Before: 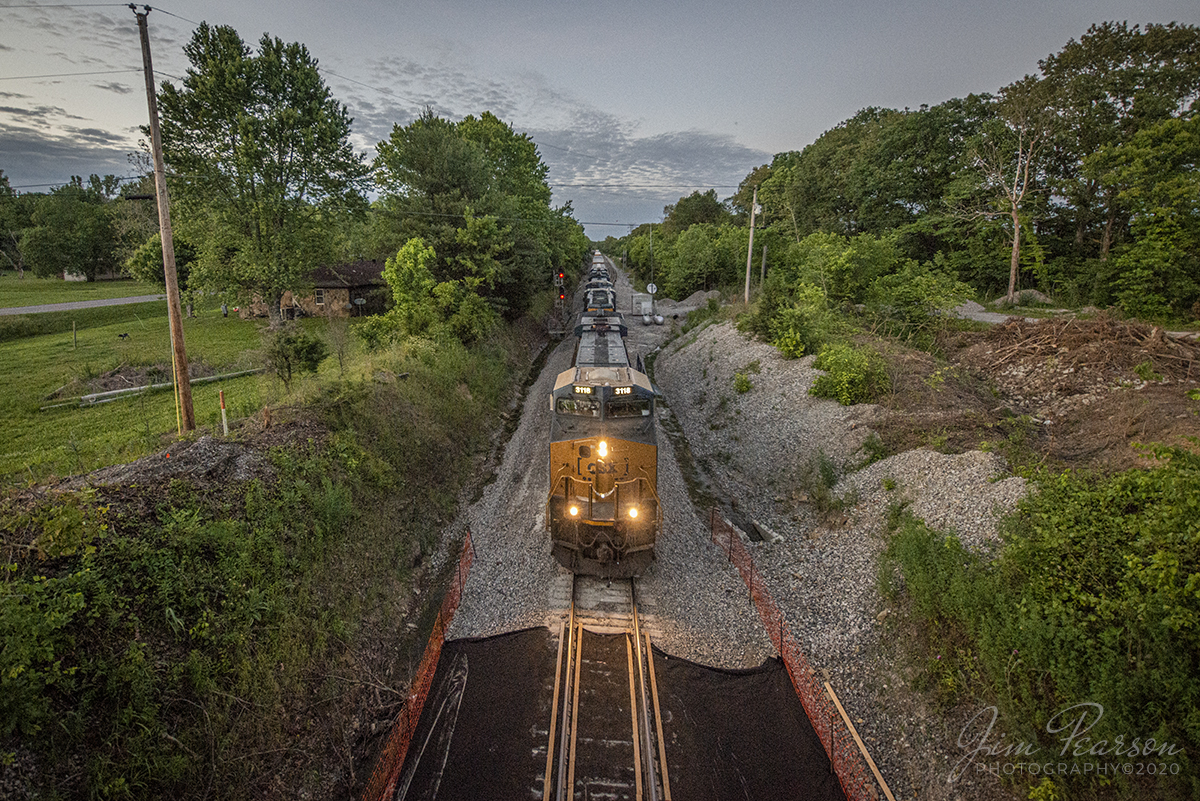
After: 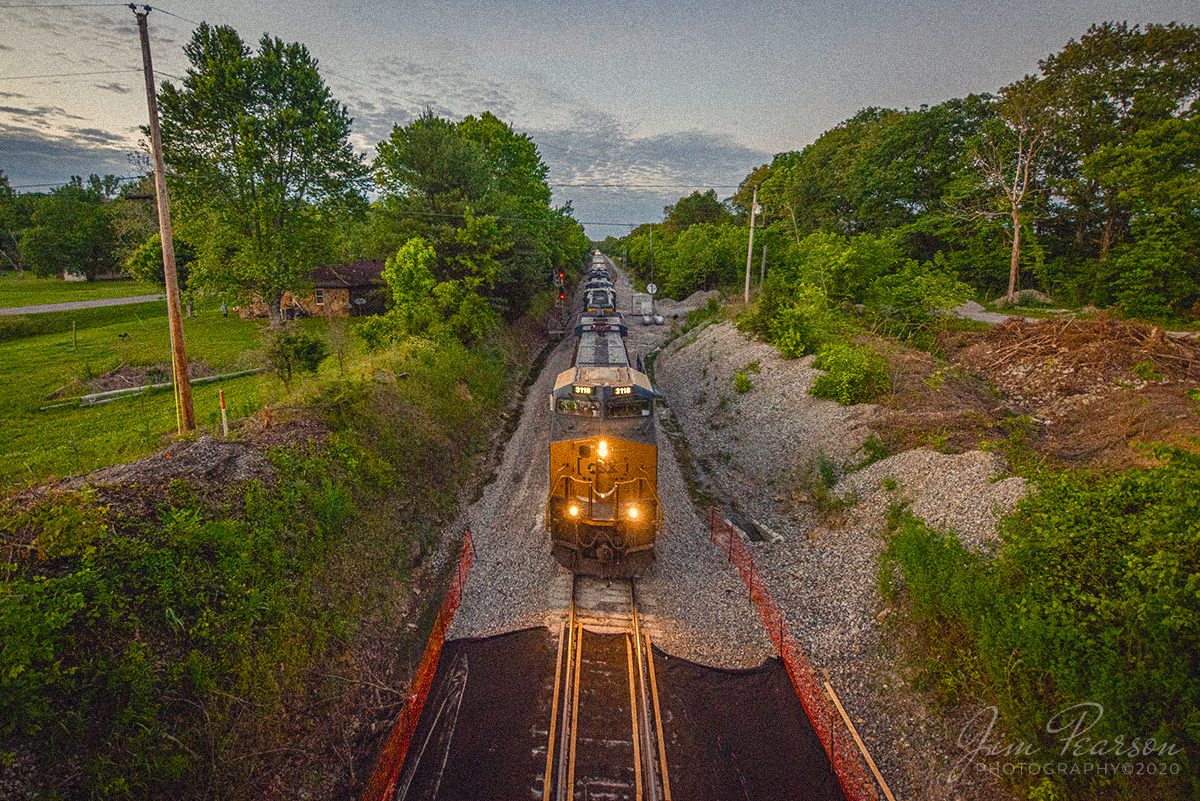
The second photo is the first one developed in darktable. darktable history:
tone equalizer: on, module defaults
color balance rgb: shadows lift › chroma 3%, shadows lift › hue 280.8°, power › hue 330°, highlights gain › chroma 3%, highlights gain › hue 75.6°, global offset › luminance 0.7%, perceptual saturation grading › global saturation 20%, perceptual saturation grading › highlights -25%, perceptual saturation grading › shadows 50%, global vibrance 20.33%
grain: coarseness 9.38 ISO, strength 34.99%, mid-tones bias 0%
